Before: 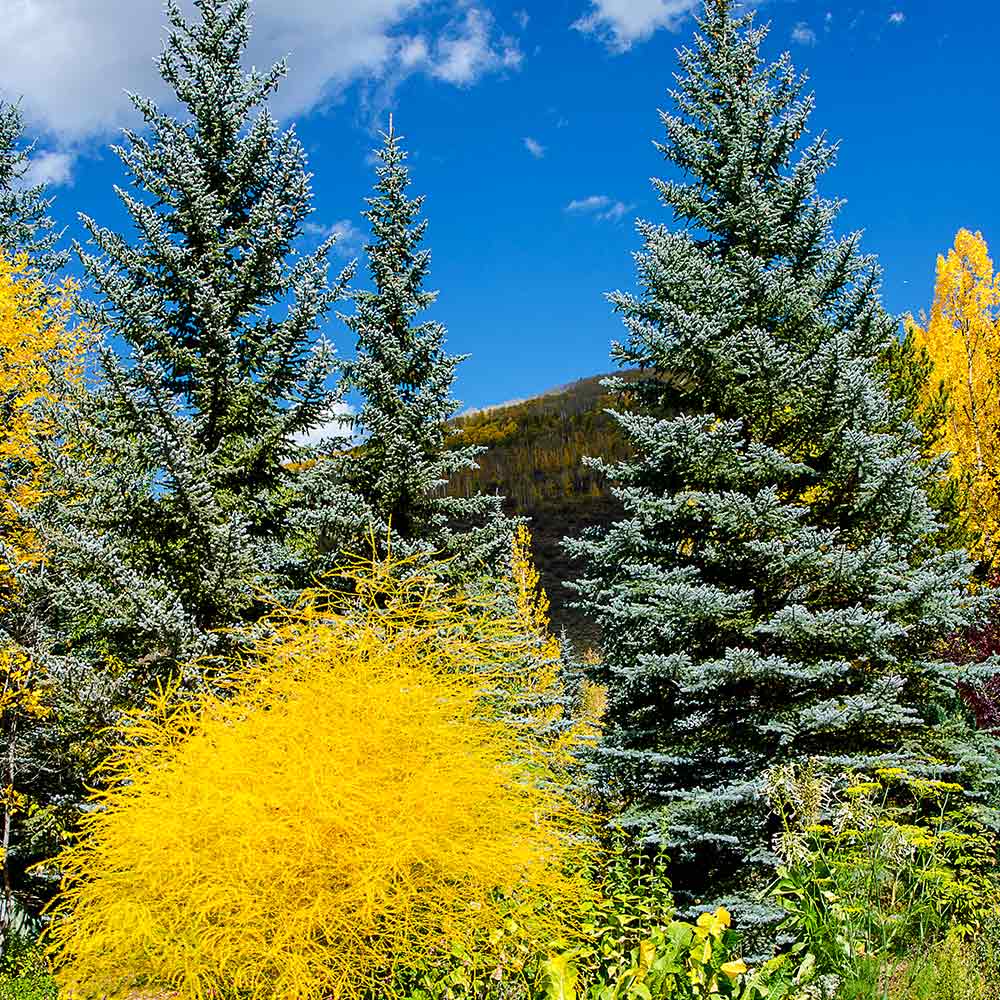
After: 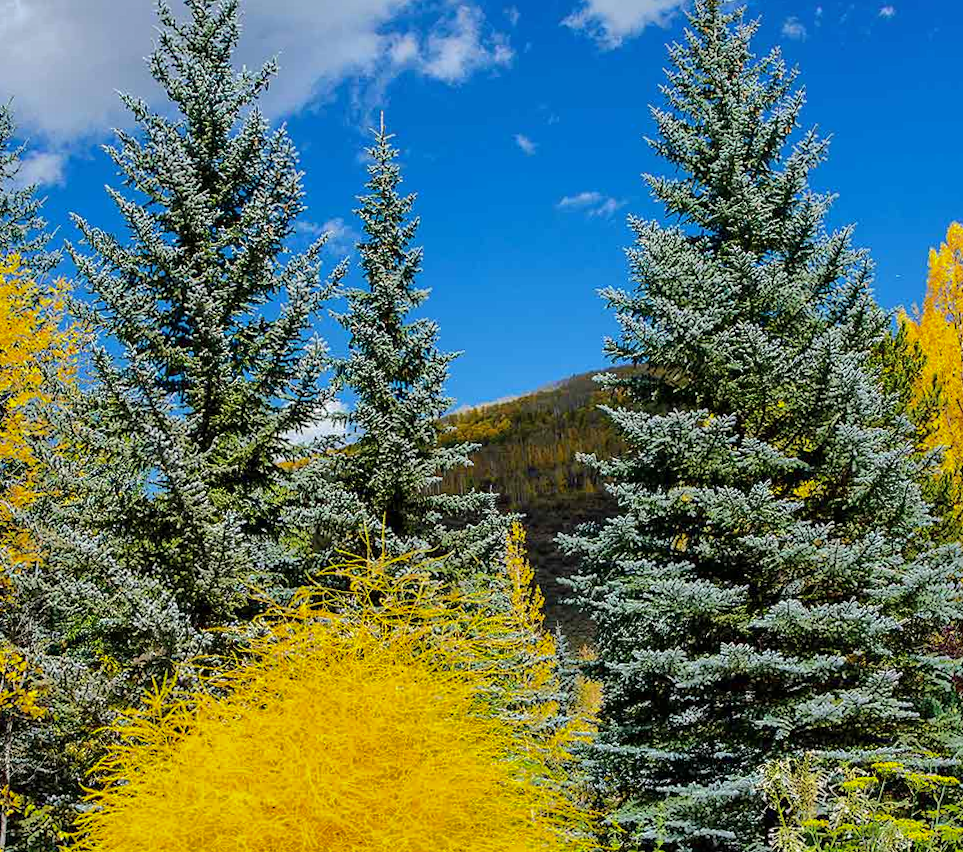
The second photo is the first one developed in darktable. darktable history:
shadows and highlights: shadows 39.75, highlights -59.69
crop and rotate: angle 0.436°, left 0.24%, right 2.716%, bottom 14.077%
